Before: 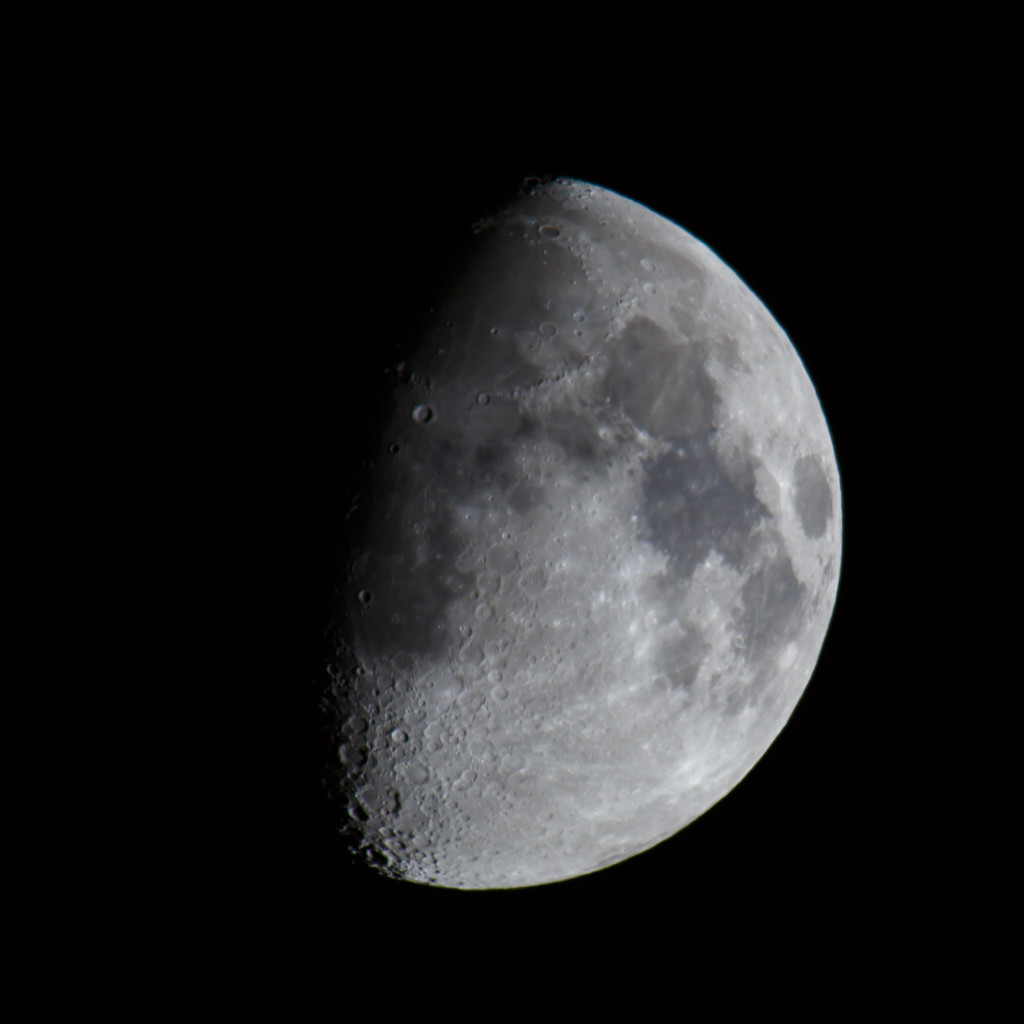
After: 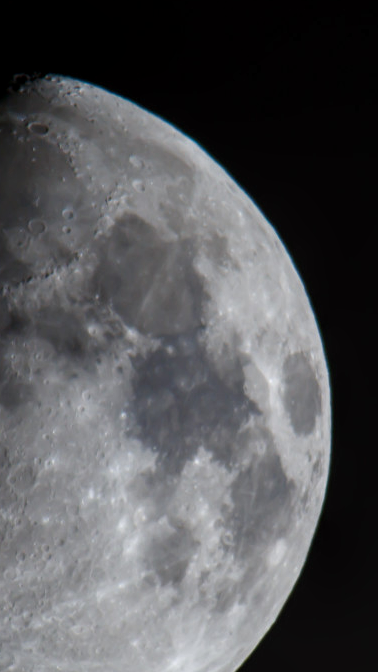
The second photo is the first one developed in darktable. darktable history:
local contrast: on, module defaults
crop and rotate: left 49.936%, top 10.094%, right 13.136%, bottom 24.256%
